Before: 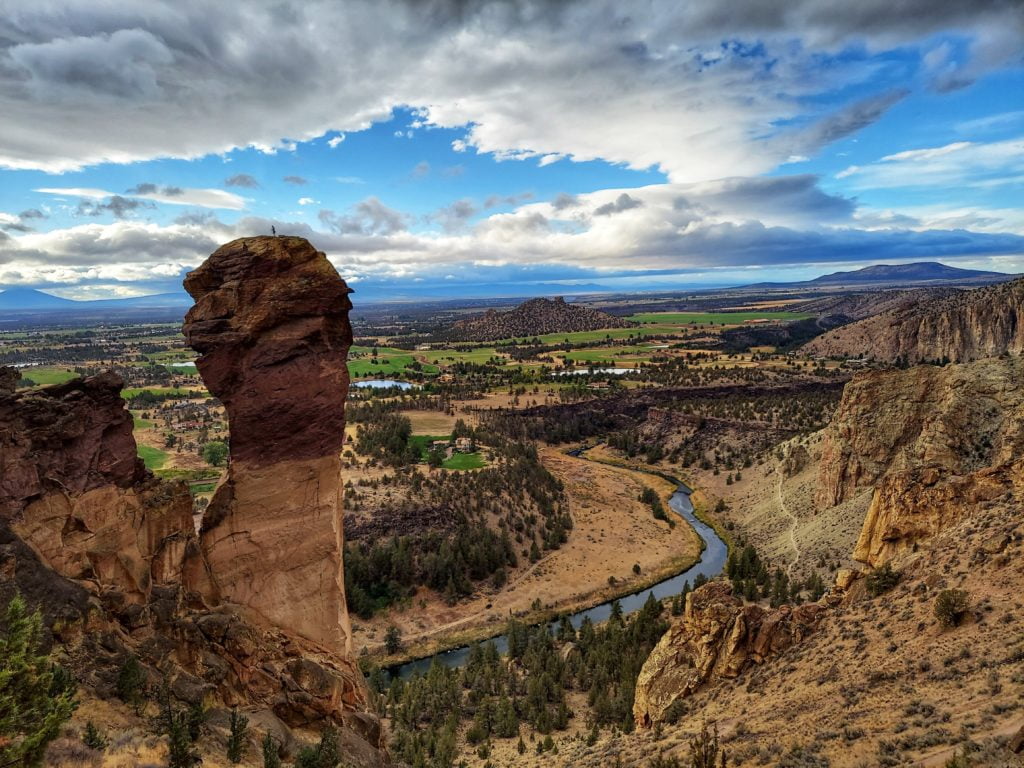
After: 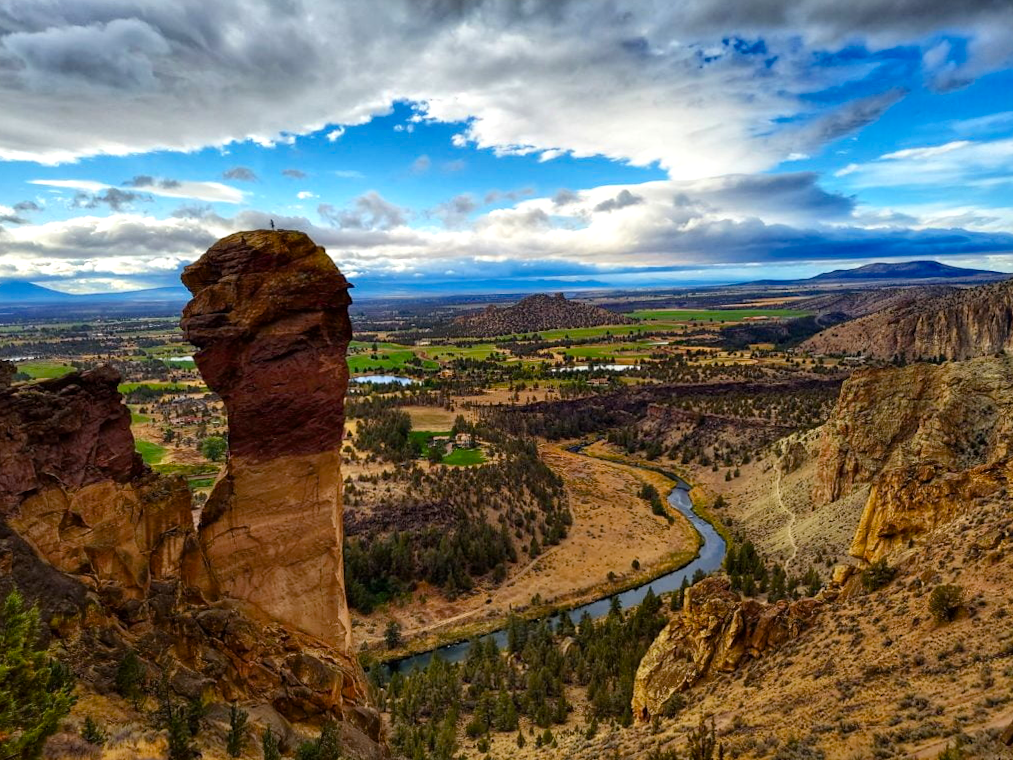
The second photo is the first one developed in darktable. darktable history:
color balance rgb: linear chroma grading › shadows 16%, perceptual saturation grading › global saturation 8%, perceptual saturation grading › shadows 4%, perceptual brilliance grading › global brilliance 2%, perceptual brilliance grading › highlights 8%, perceptual brilliance grading › shadows -4%, global vibrance 16%, saturation formula JzAzBz (2021)
rotate and perspective: rotation 0.174°, lens shift (vertical) 0.013, lens shift (horizontal) 0.019, shear 0.001, automatic cropping original format, crop left 0.007, crop right 0.991, crop top 0.016, crop bottom 0.997
